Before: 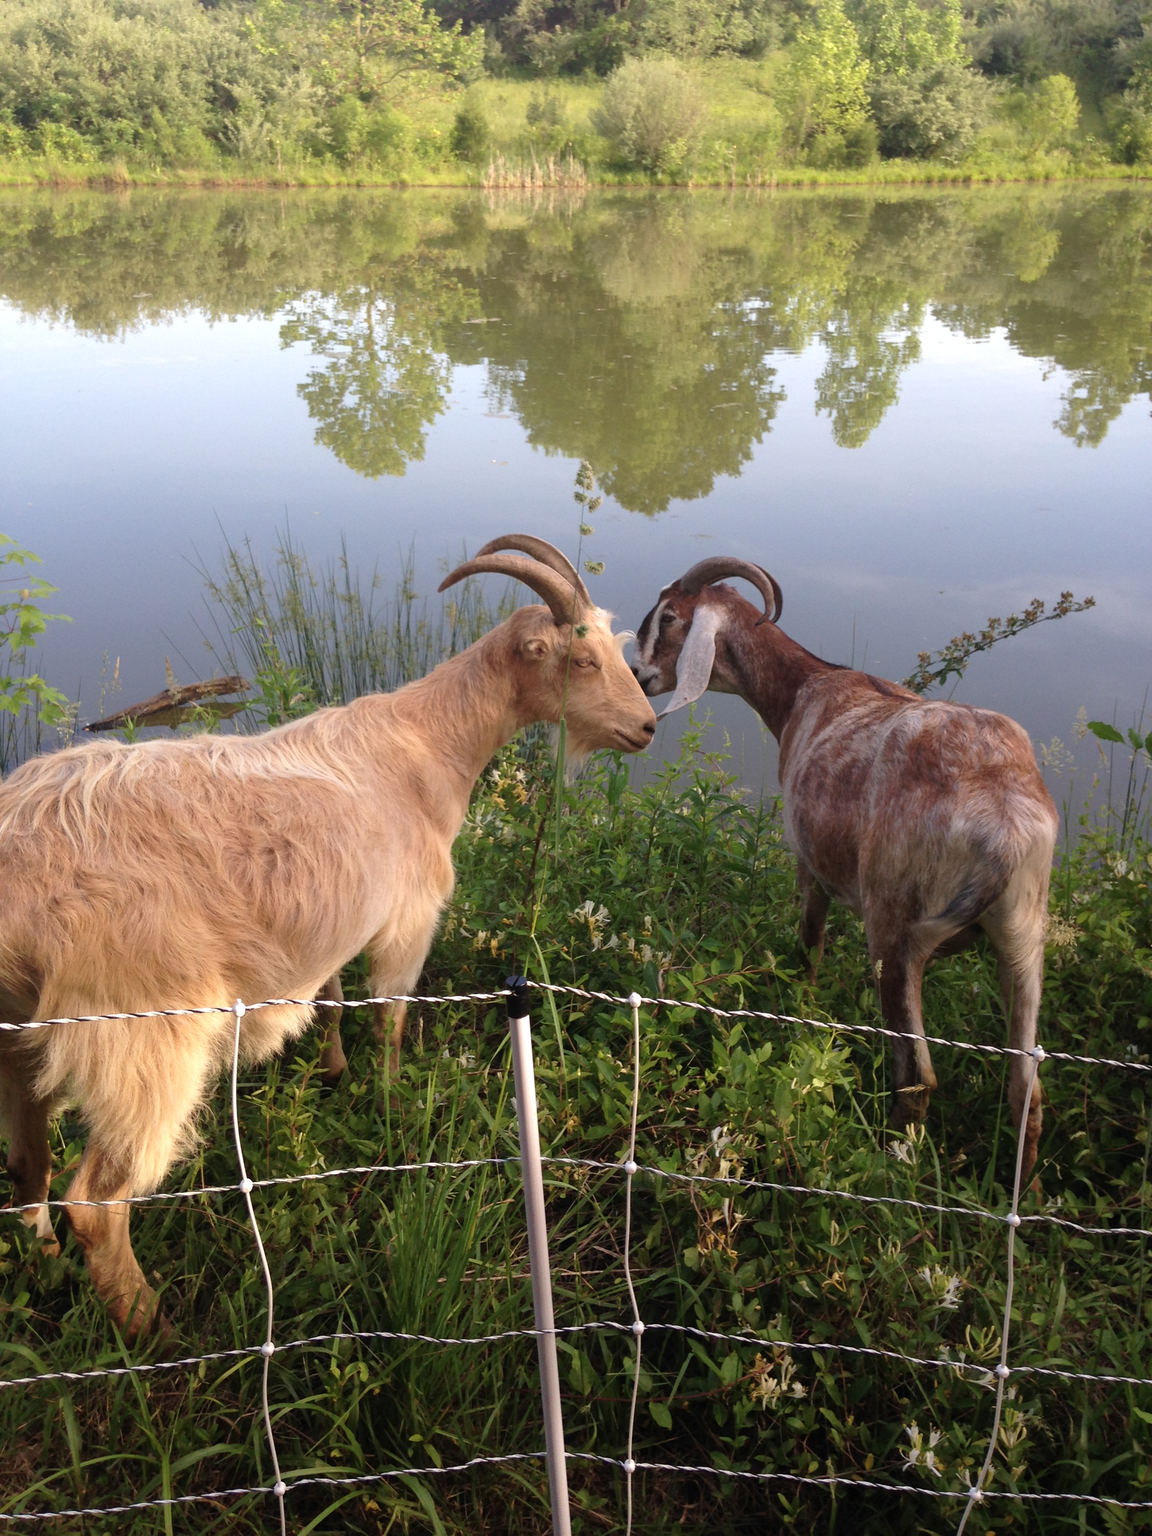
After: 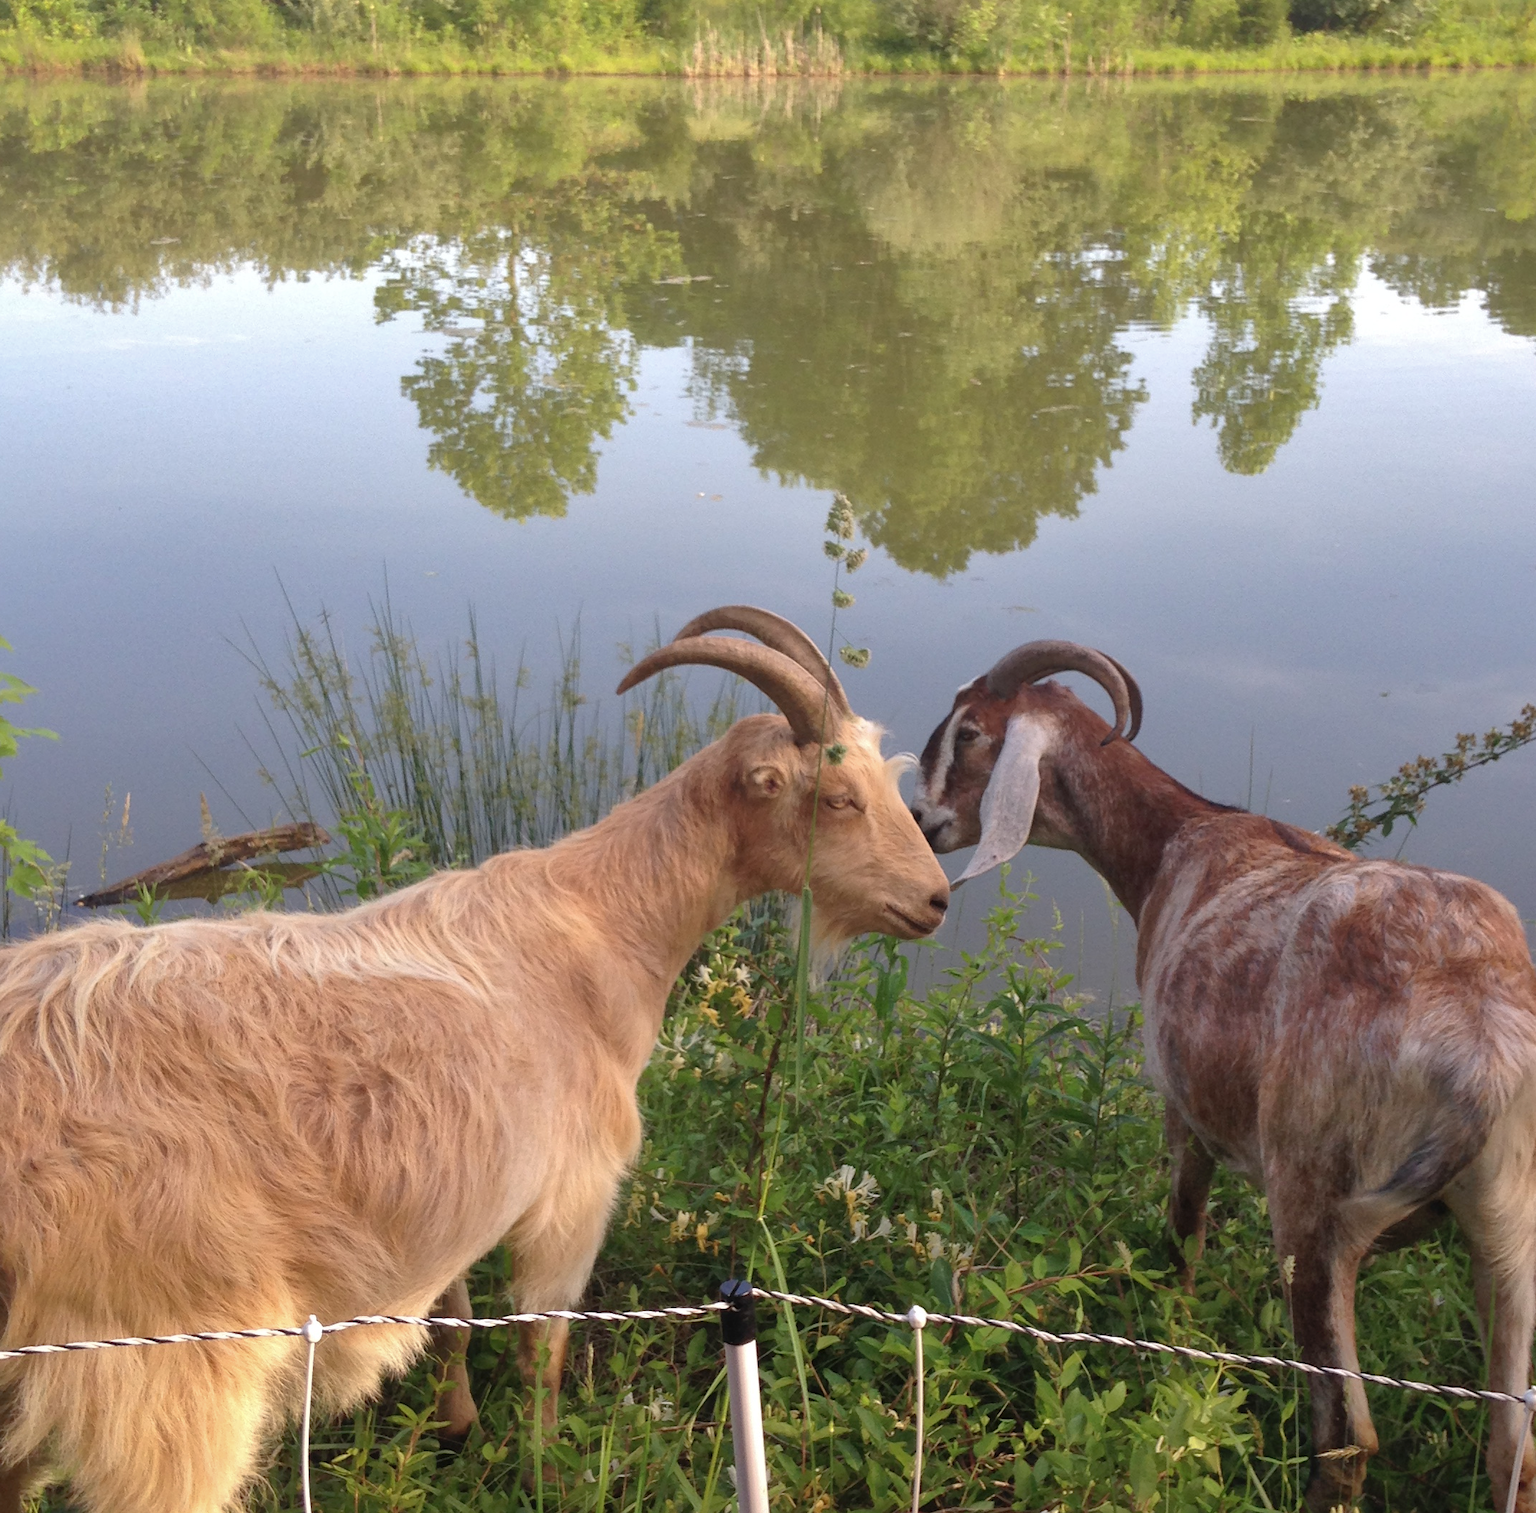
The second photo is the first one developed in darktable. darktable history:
crop: left 3.015%, top 8.969%, right 9.647%, bottom 26.457%
shadows and highlights: on, module defaults
